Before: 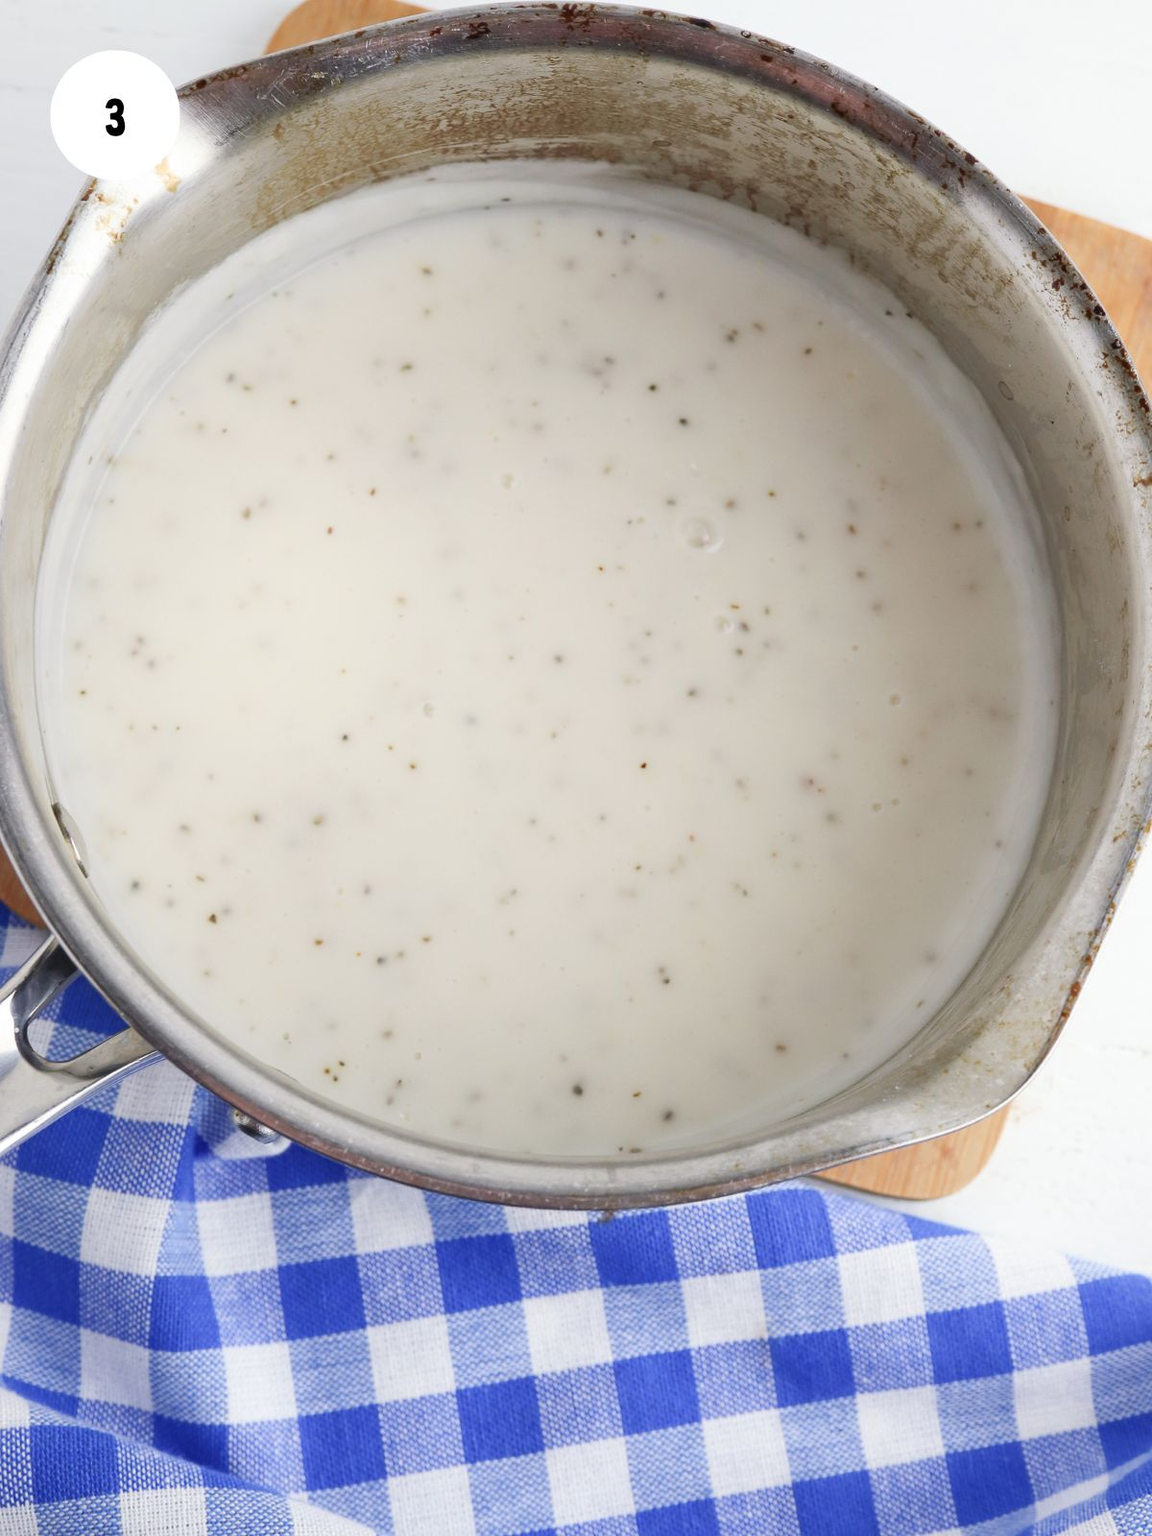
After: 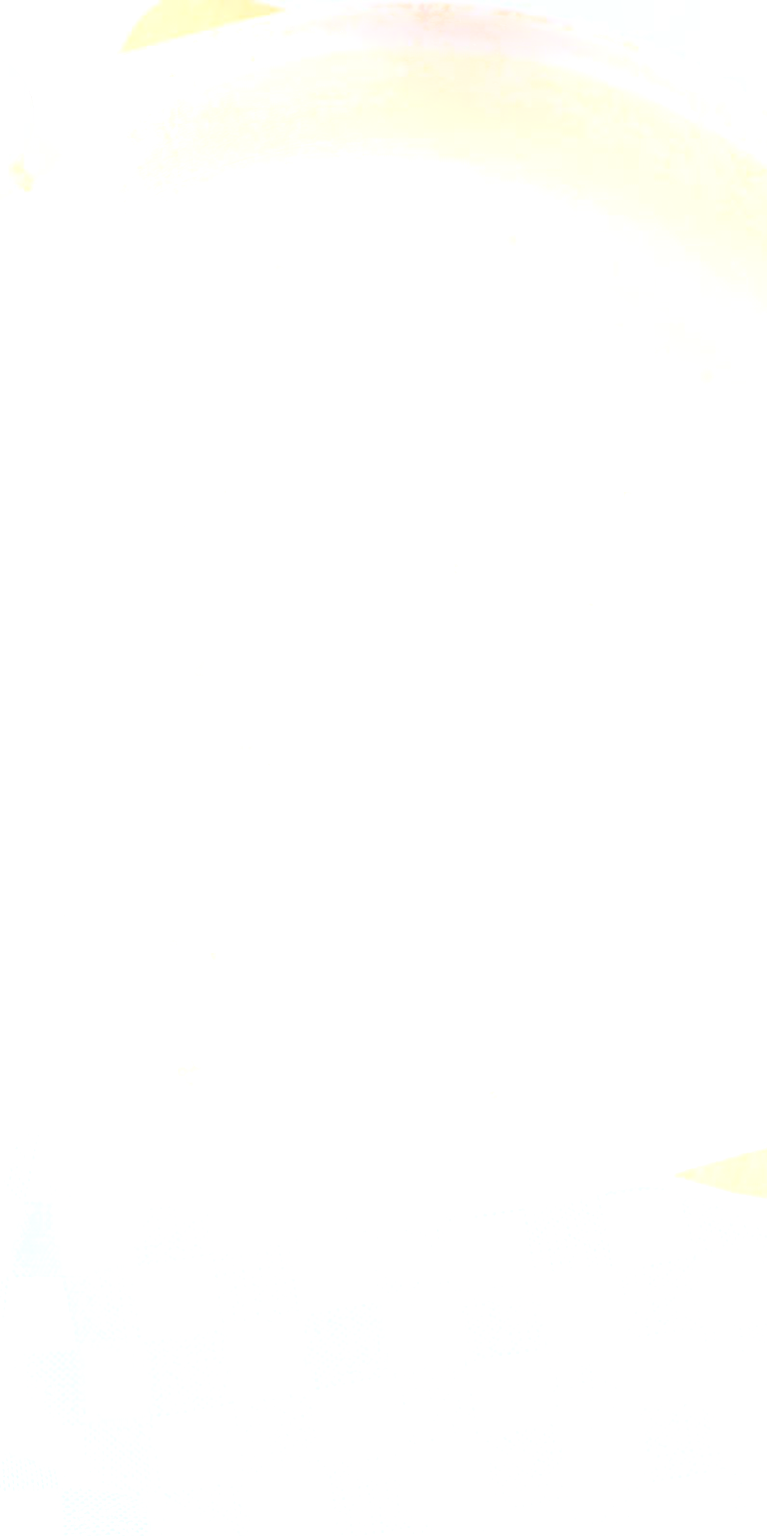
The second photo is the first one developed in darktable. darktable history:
bloom: size 25%, threshold 5%, strength 90%
crop and rotate: left 12.648%, right 20.685%
color balance rgb: global vibrance 10%
